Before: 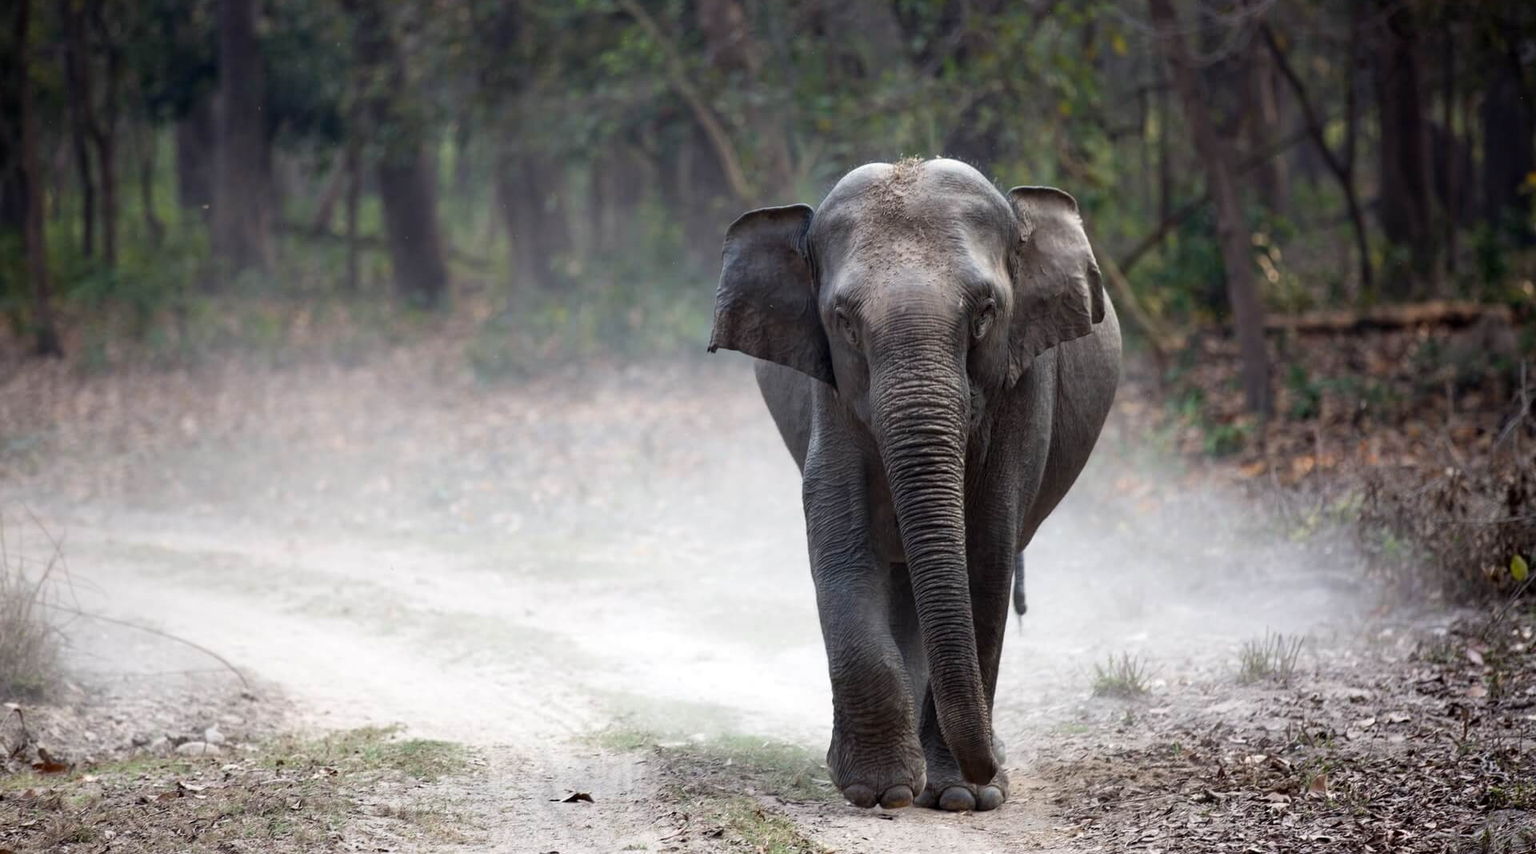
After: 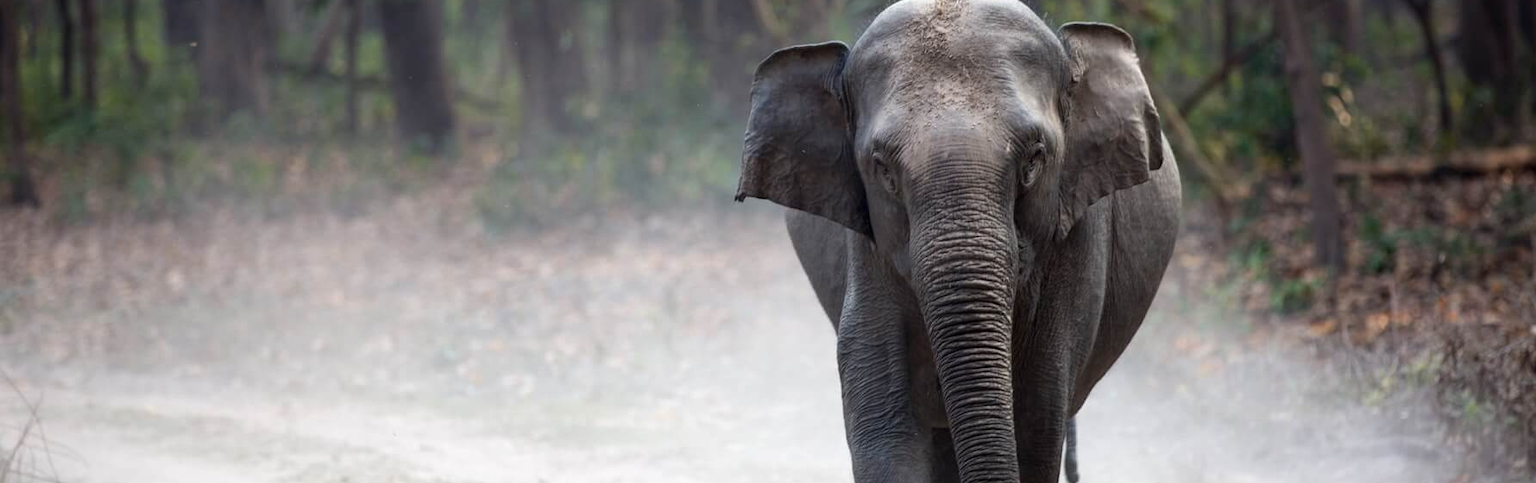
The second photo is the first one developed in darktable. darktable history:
crop: left 1.747%, top 19.406%, right 5.493%, bottom 28.019%
